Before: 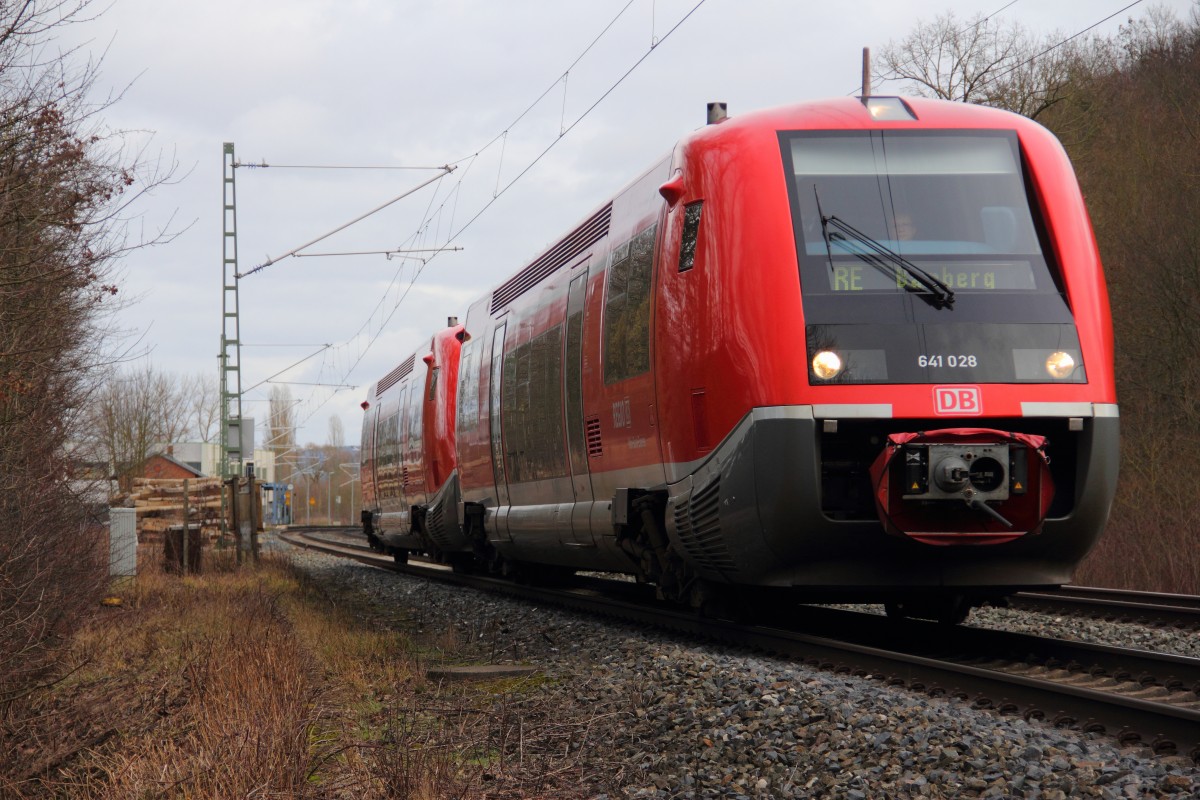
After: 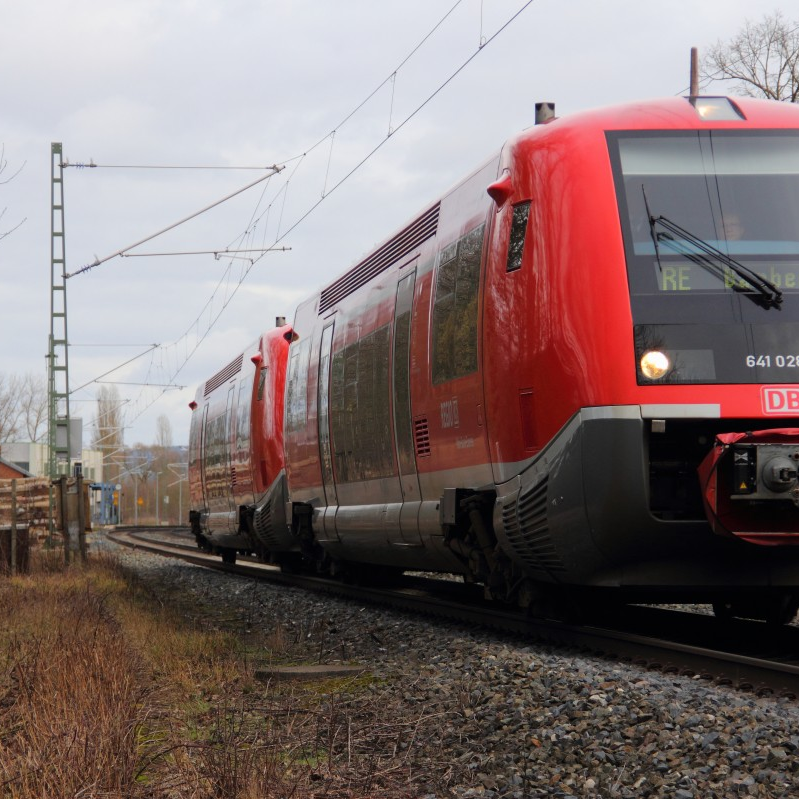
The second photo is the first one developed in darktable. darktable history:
crop and rotate: left 14.386%, right 18.949%
